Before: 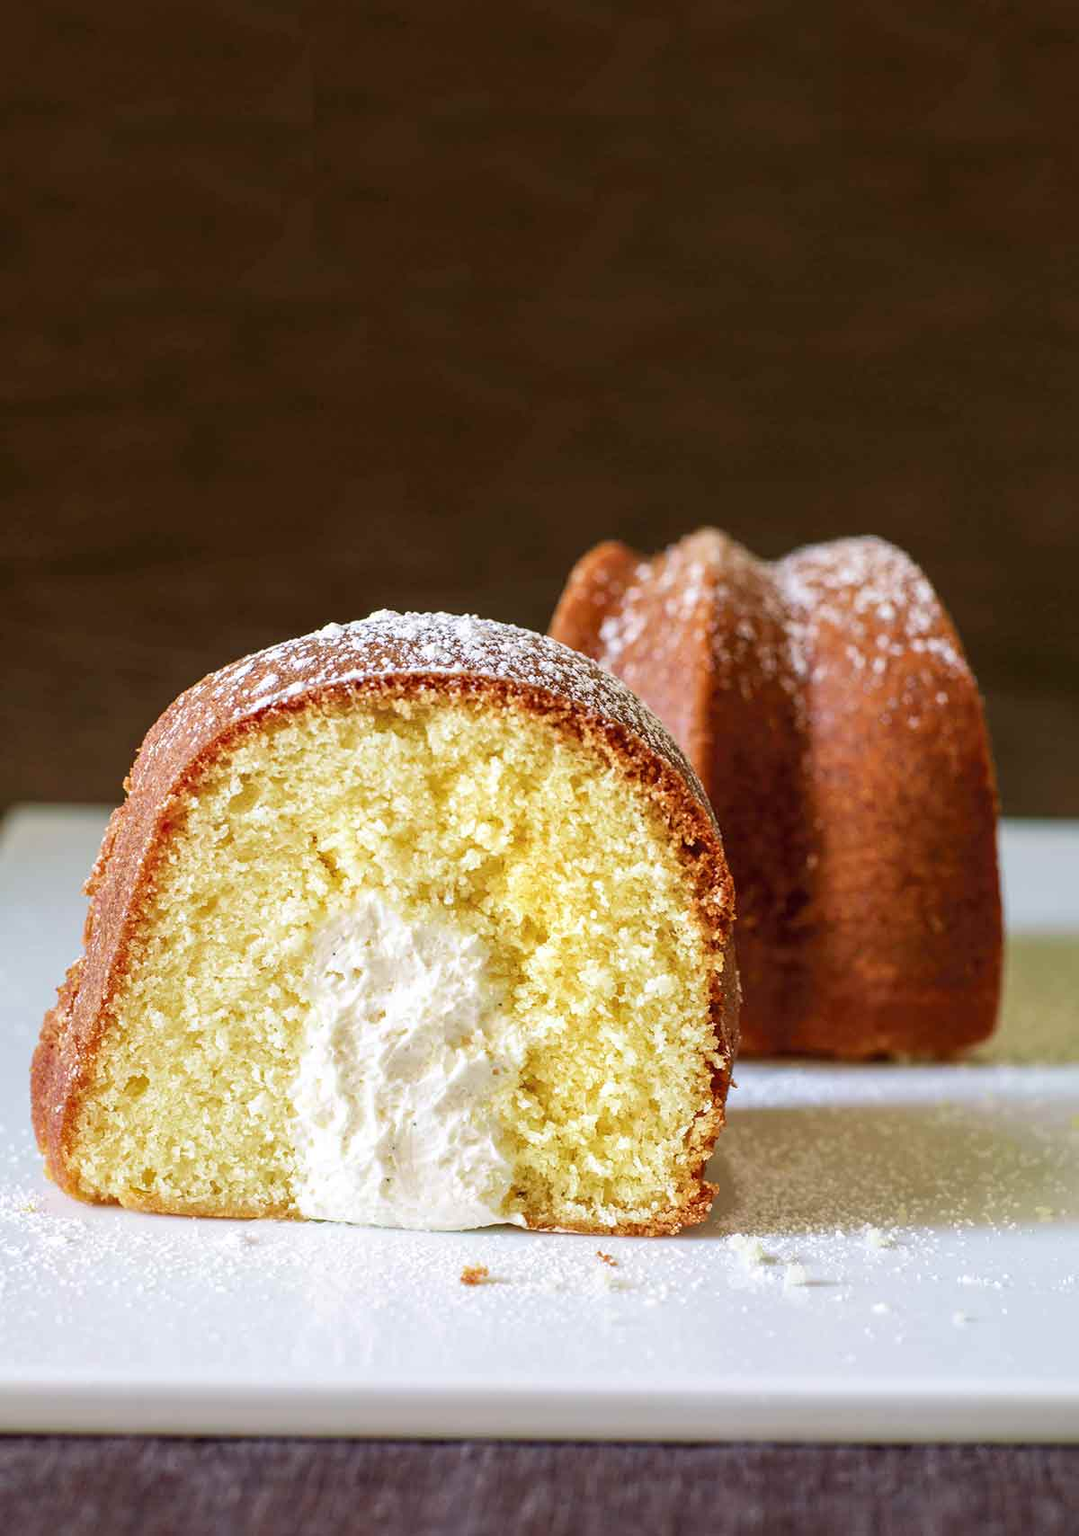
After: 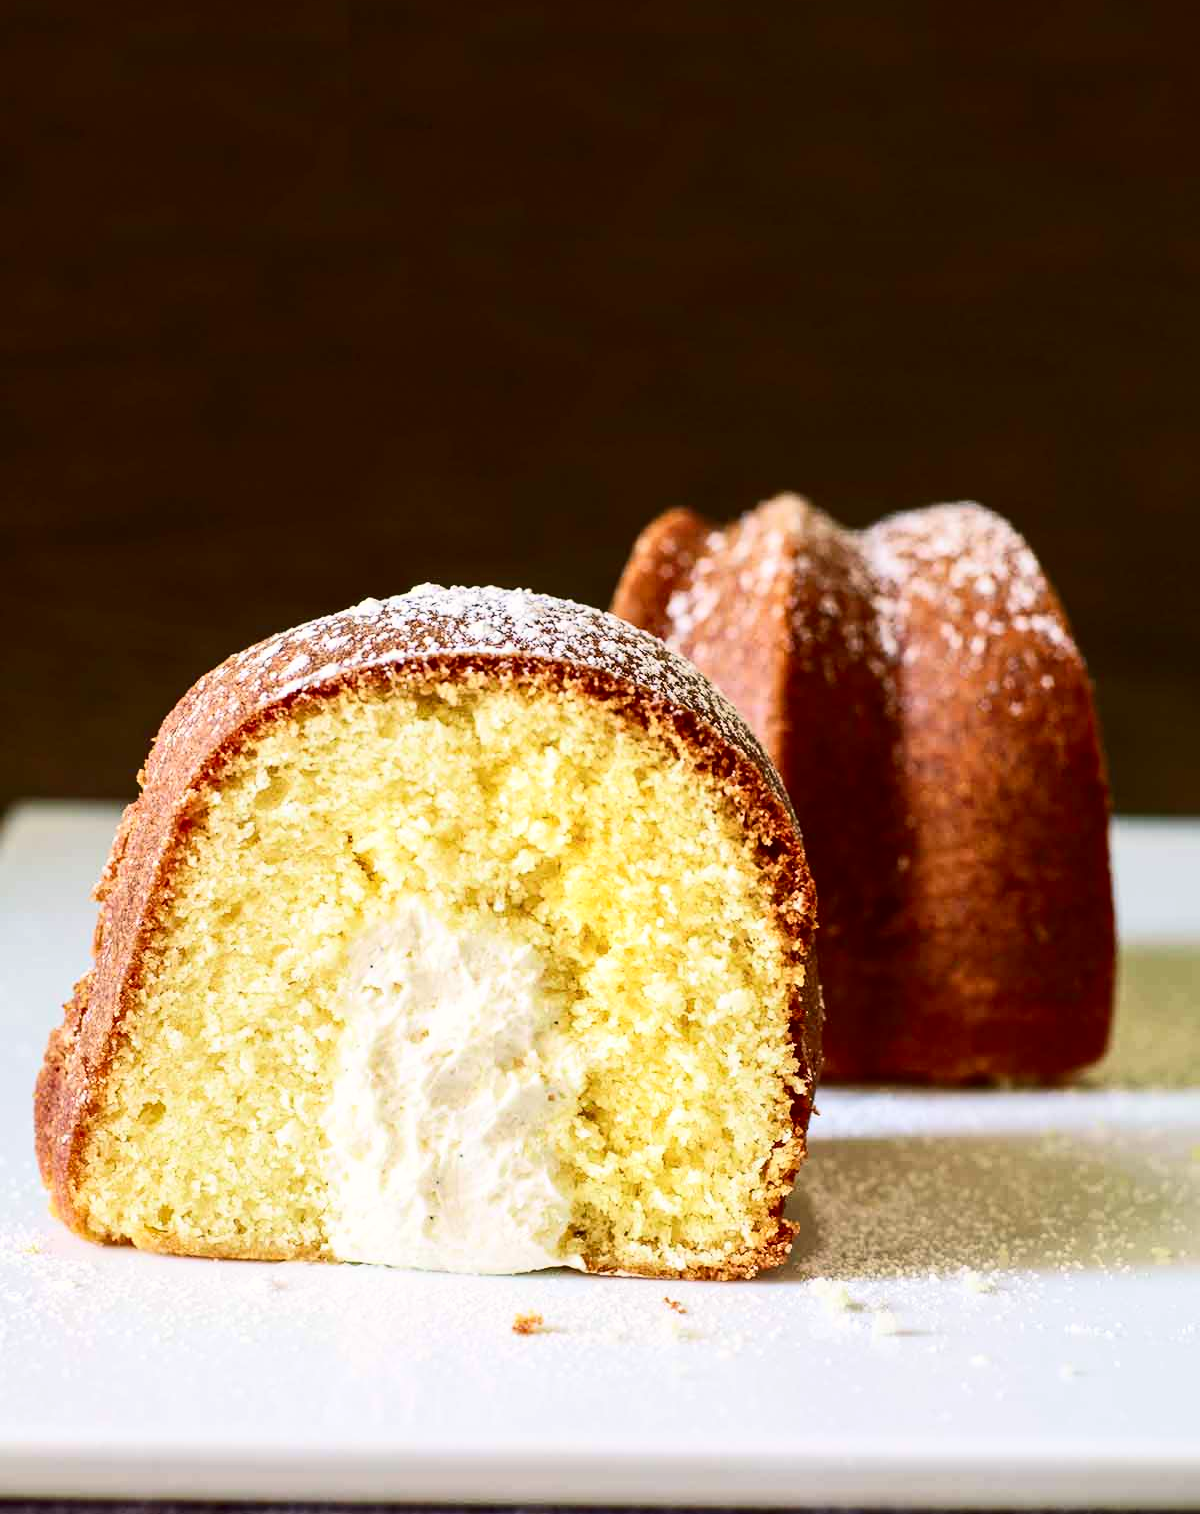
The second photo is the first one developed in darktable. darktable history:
crop and rotate: top 5.593%, bottom 5.777%
contrast brightness saturation: contrast 0.293
color correction: highlights a* 0.747, highlights b* 2.81, saturation 1.1
